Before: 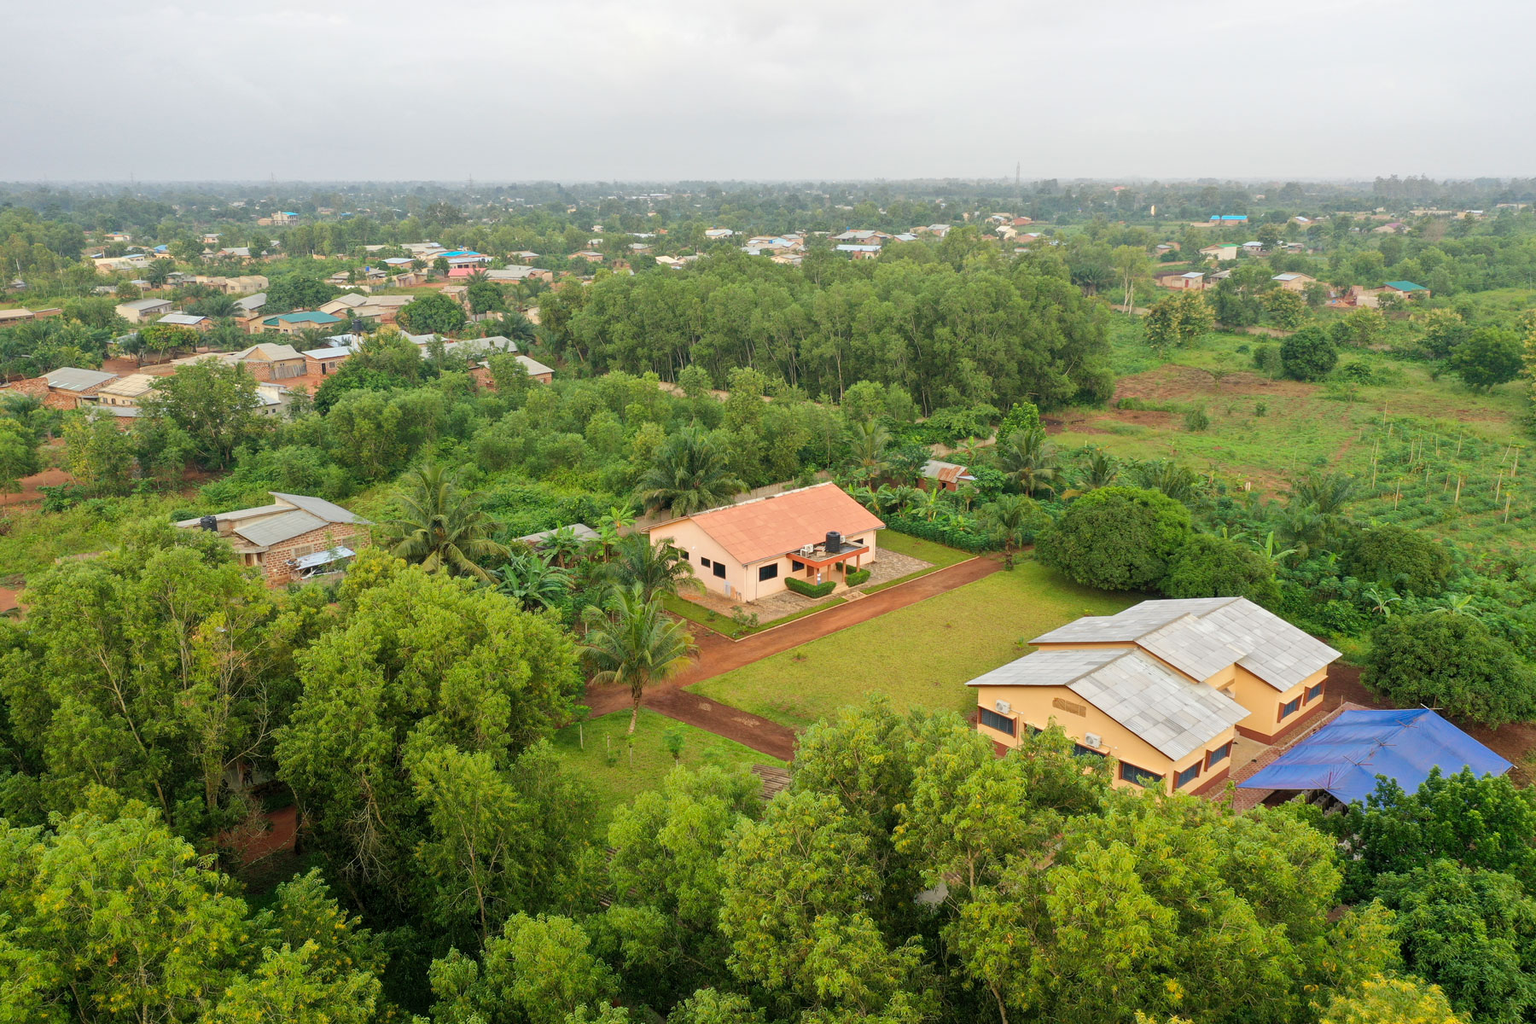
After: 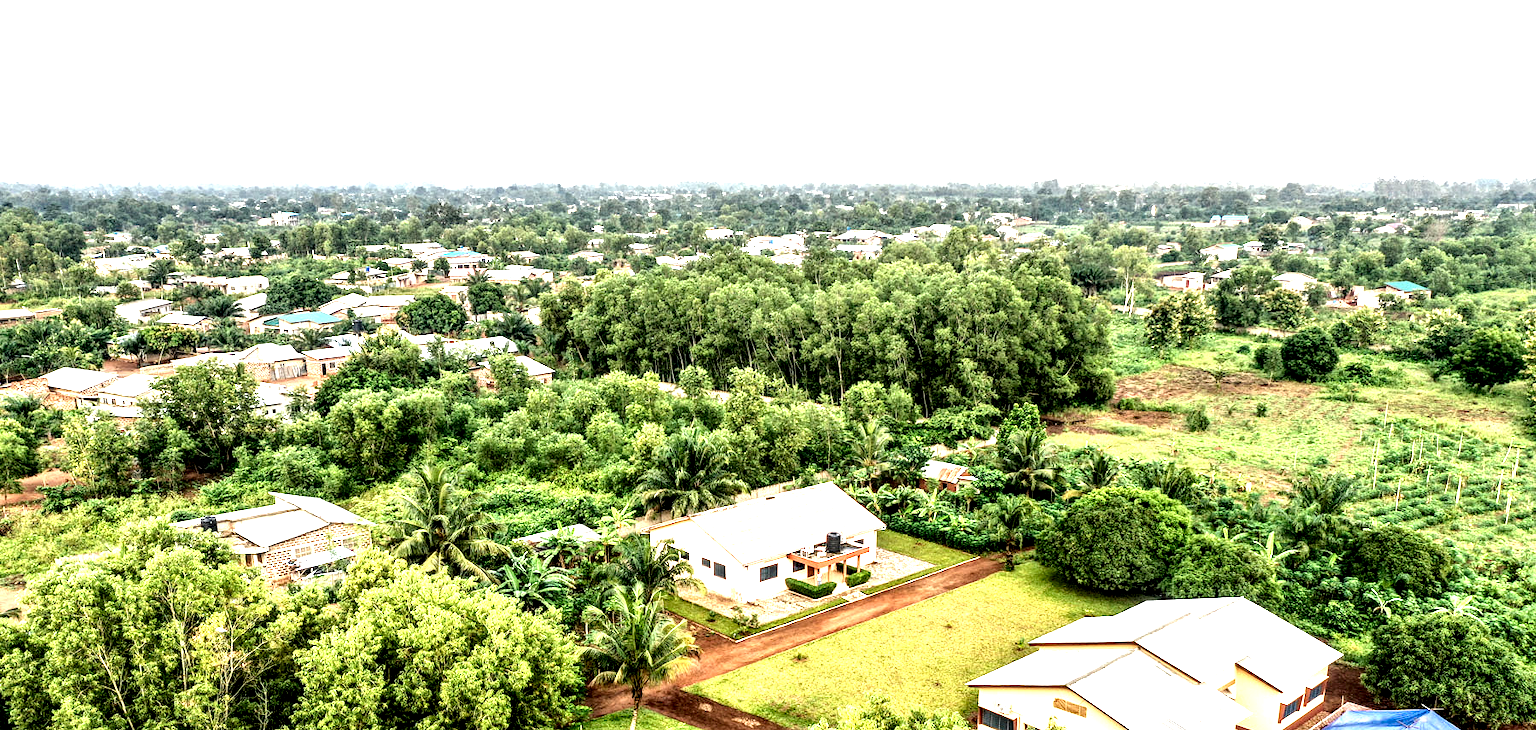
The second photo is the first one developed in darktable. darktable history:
local contrast: highlights 111%, shadows 43%, detail 291%
exposure: black level correction 0, exposure 1 EV, compensate exposure bias true, compensate highlight preservation false
crop: right 0.001%, bottom 28.654%
